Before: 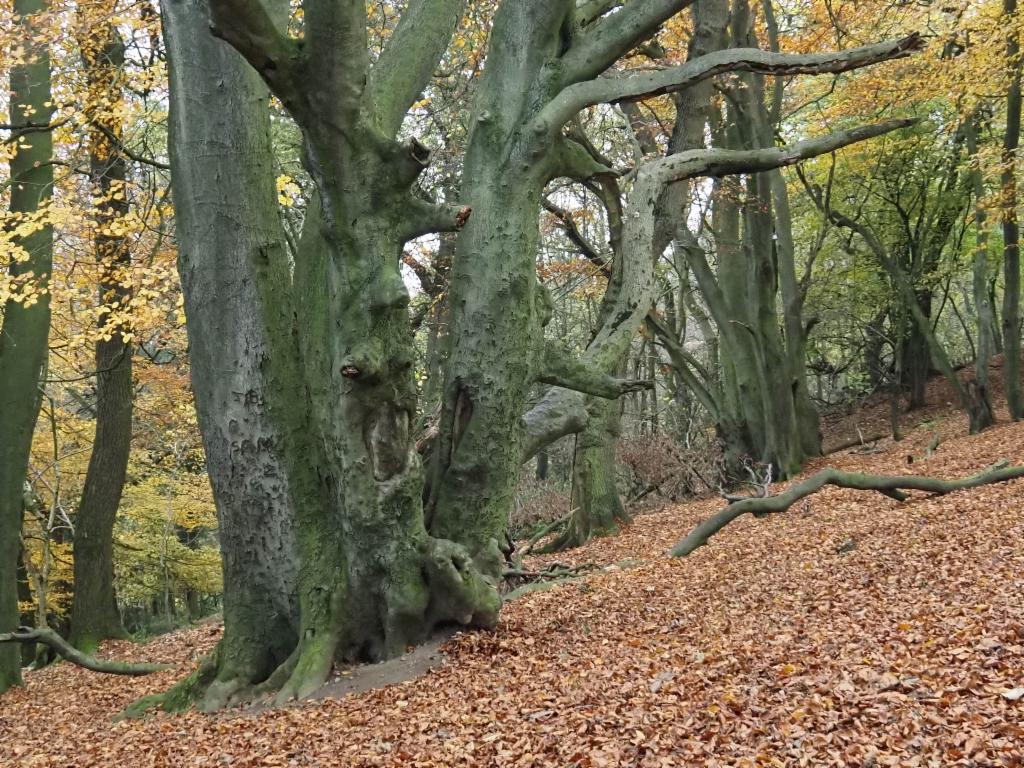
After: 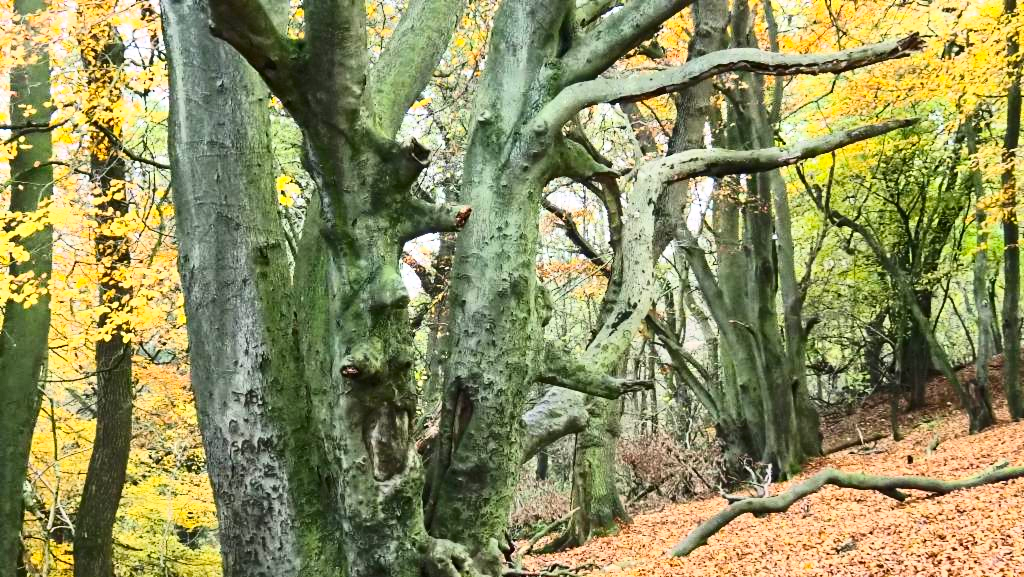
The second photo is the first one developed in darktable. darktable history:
crop: bottom 24.758%
contrast brightness saturation: contrast 0.173, saturation 0.297
color balance rgb: highlights gain › chroma 0.146%, highlights gain › hue 331.08°, perceptual saturation grading › global saturation 16.175%, global vibrance 20%
tone curve: curves: ch0 [(0, 0) (0.003, 0.003) (0.011, 0.013) (0.025, 0.029) (0.044, 0.052) (0.069, 0.081) (0.1, 0.116) (0.136, 0.158) (0.177, 0.207) (0.224, 0.268) (0.277, 0.373) (0.335, 0.465) (0.399, 0.565) (0.468, 0.674) (0.543, 0.79) (0.623, 0.853) (0.709, 0.918) (0.801, 0.956) (0.898, 0.977) (1, 1)], color space Lab, independent channels, preserve colors none
